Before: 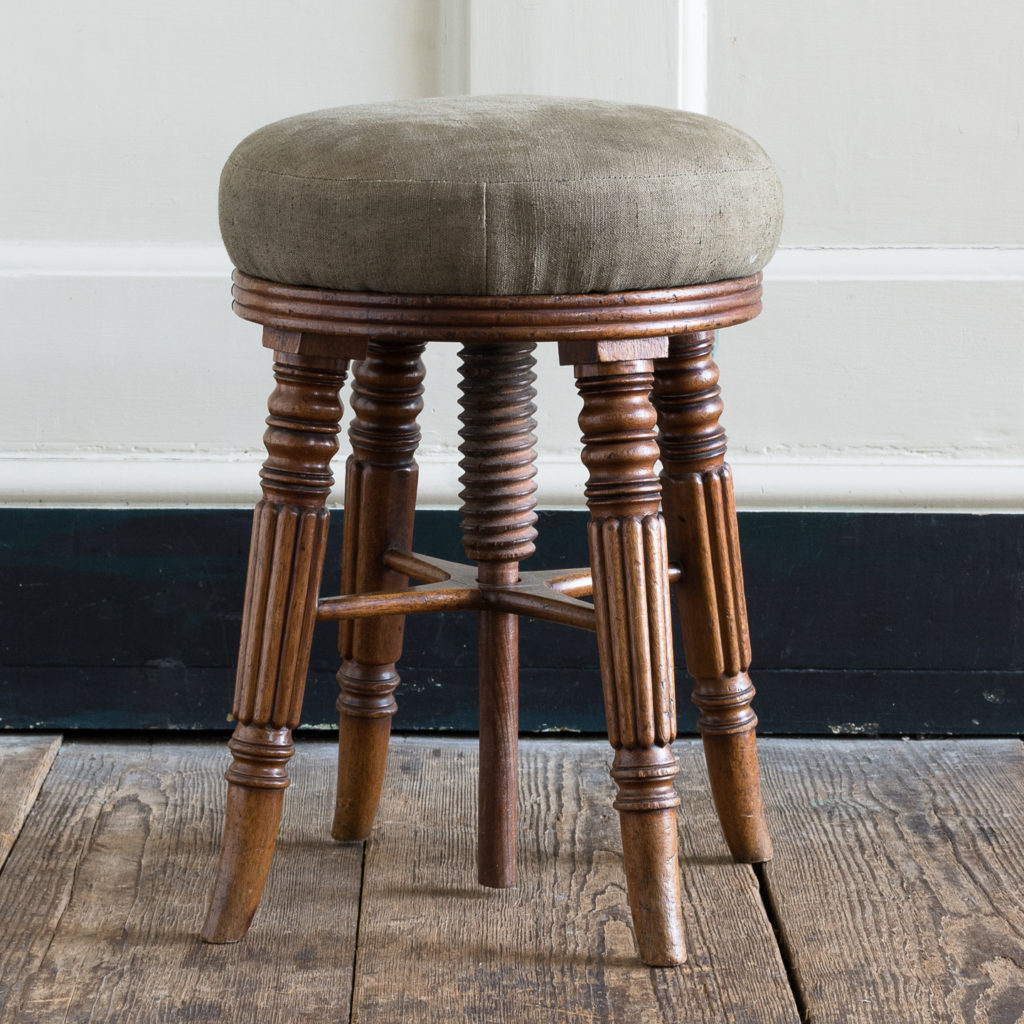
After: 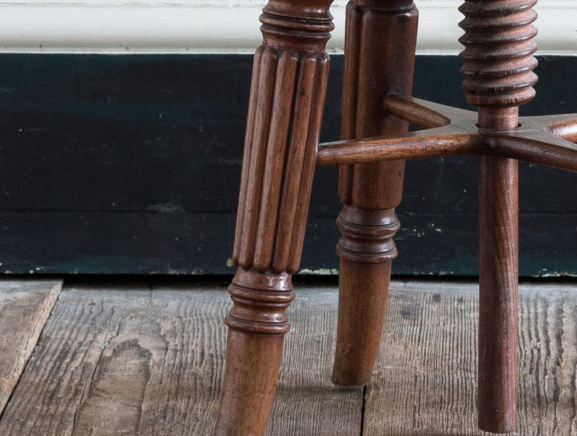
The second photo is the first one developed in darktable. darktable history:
color contrast: blue-yellow contrast 0.7
crop: top 44.483%, right 43.593%, bottom 12.892%
